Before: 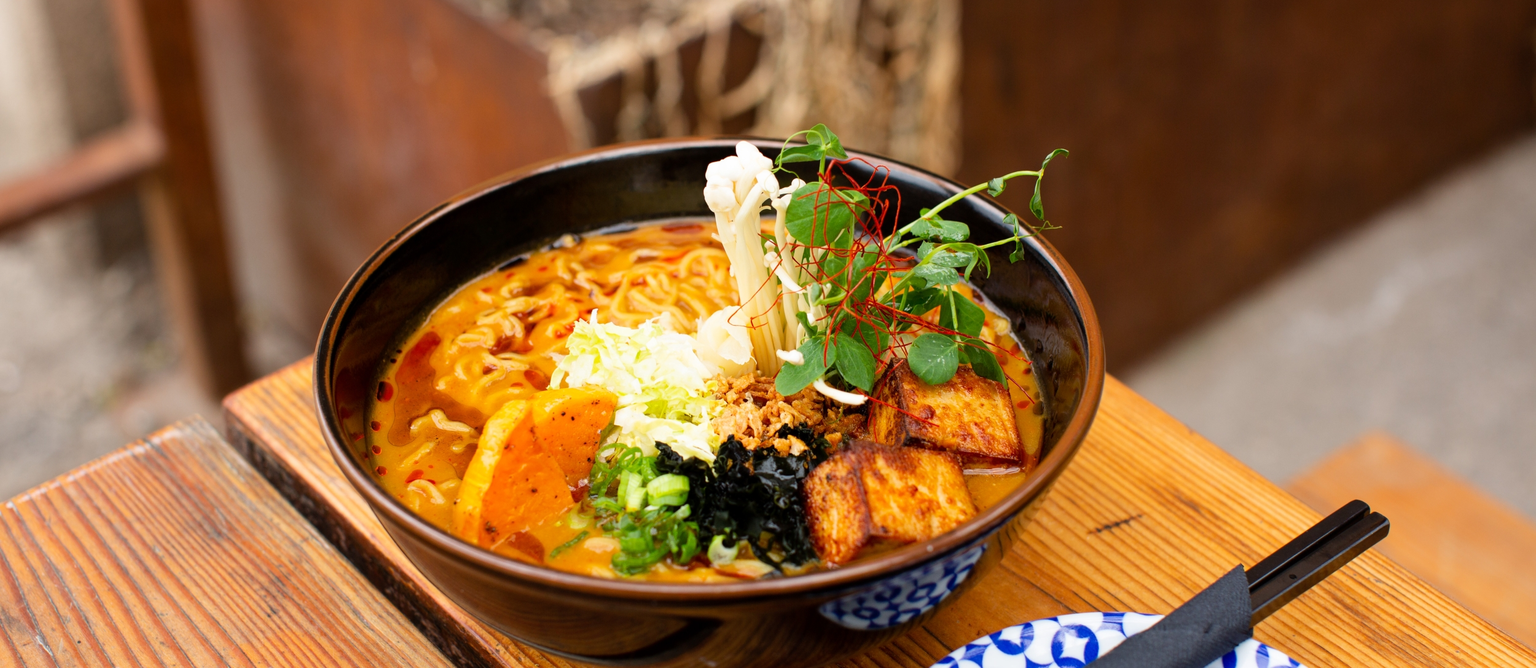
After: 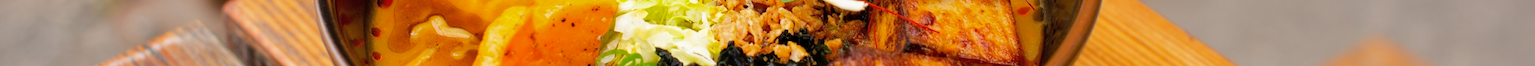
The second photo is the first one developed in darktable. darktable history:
crop and rotate: top 59.084%, bottom 30.916%
shadows and highlights: shadows 30
